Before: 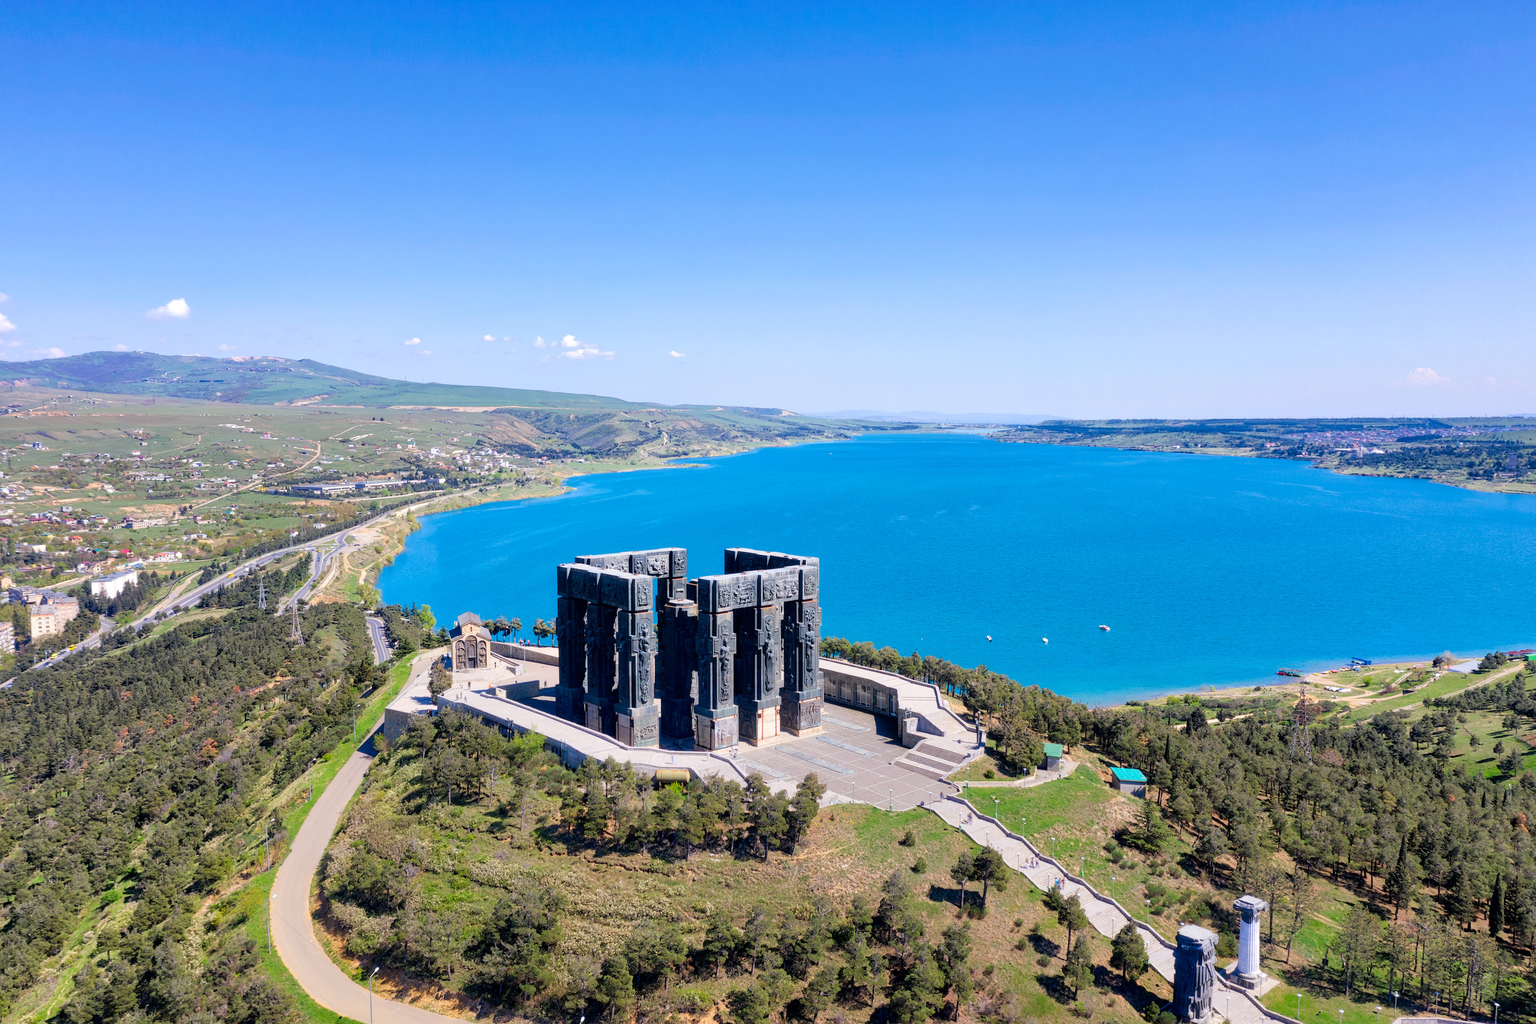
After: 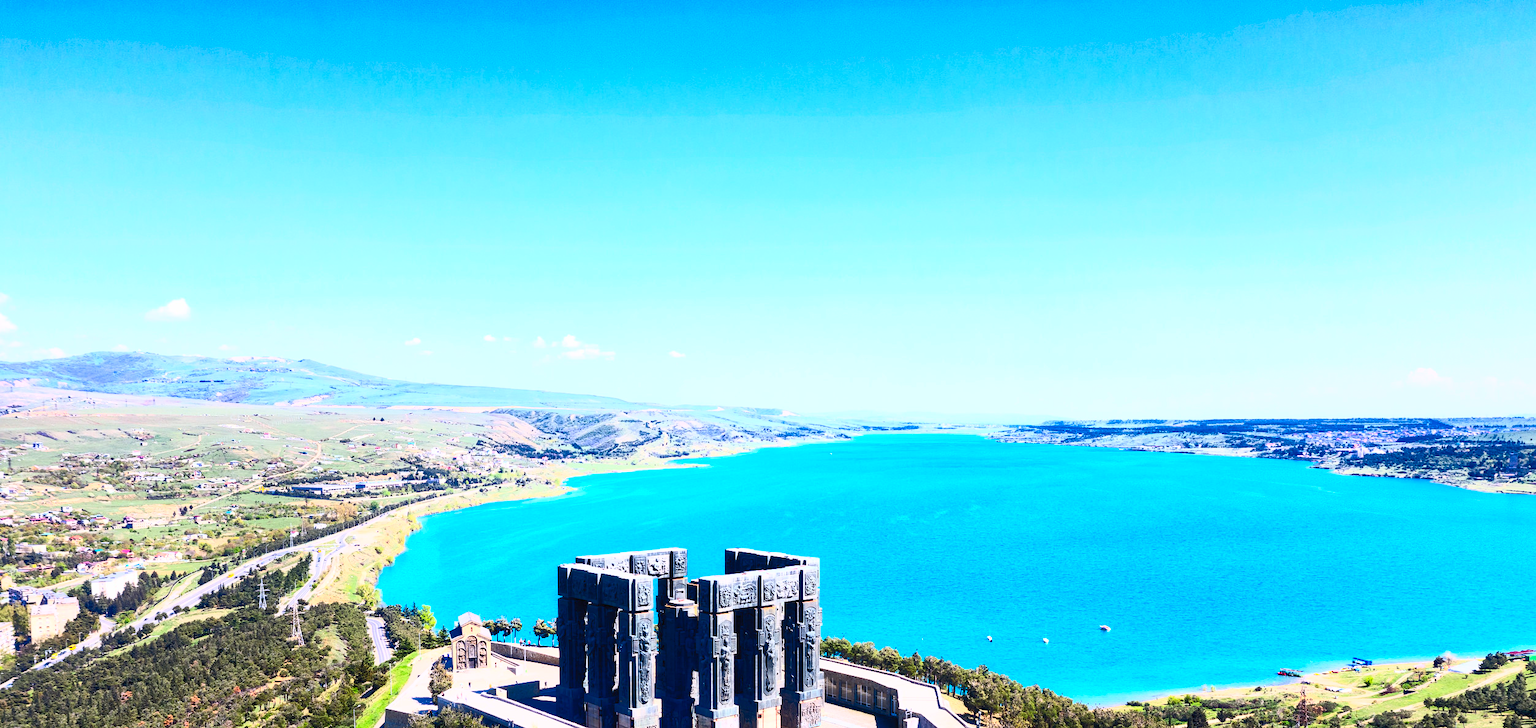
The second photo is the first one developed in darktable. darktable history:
crop: right 0%, bottom 28.795%
contrast brightness saturation: contrast 0.845, brightness 0.596, saturation 0.587
tone equalizer: -8 EV 0.213 EV, -7 EV 0.402 EV, -6 EV 0.428 EV, -5 EV 0.242 EV, -3 EV -0.252 EV, -2 EV -0.443 EV, -1 EV -0.43 EV, +0 EV -0.259 EV
